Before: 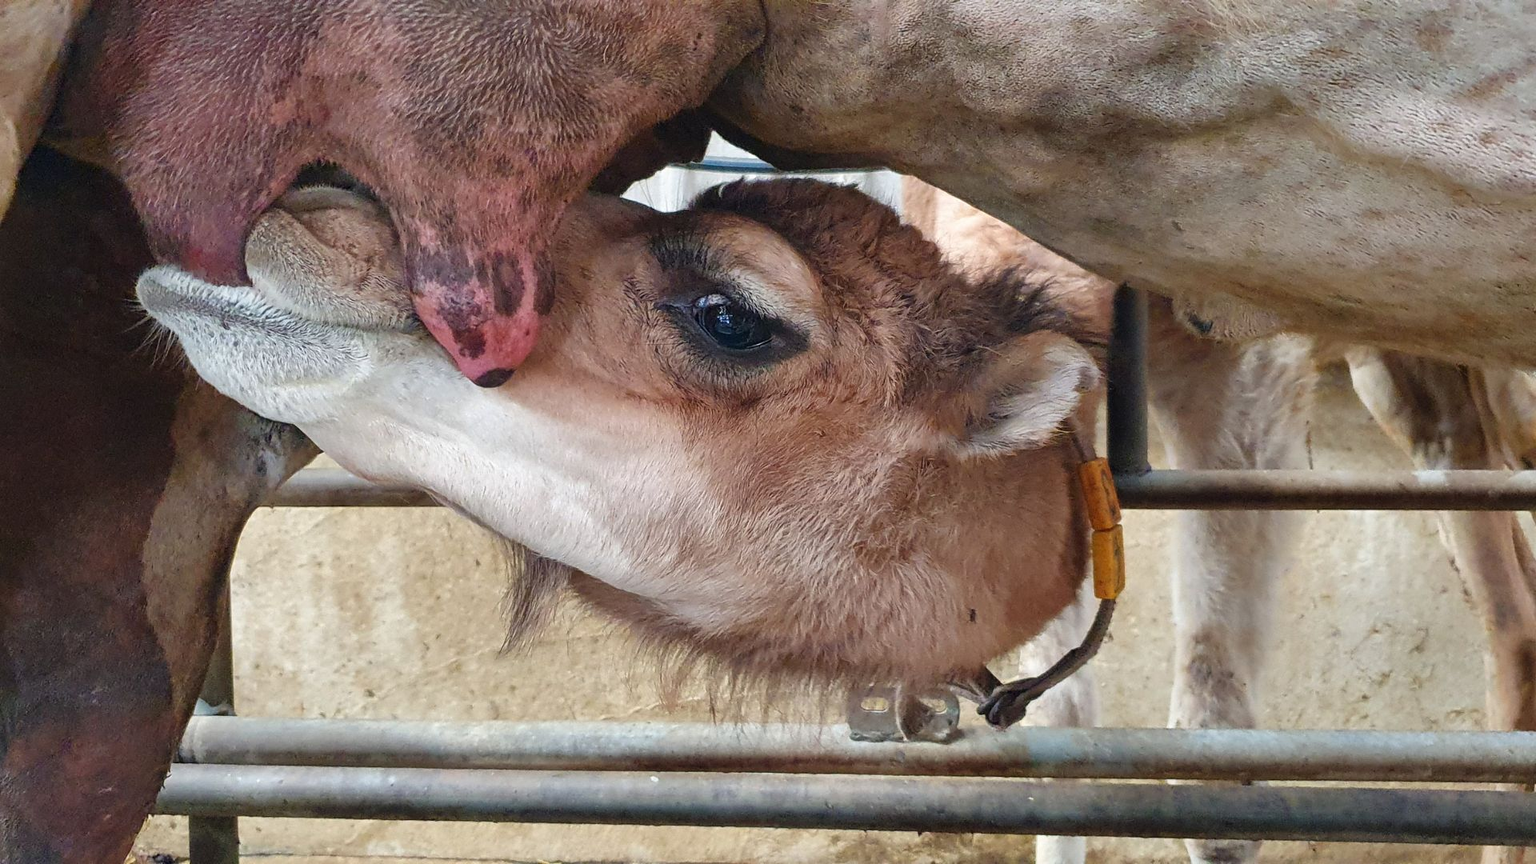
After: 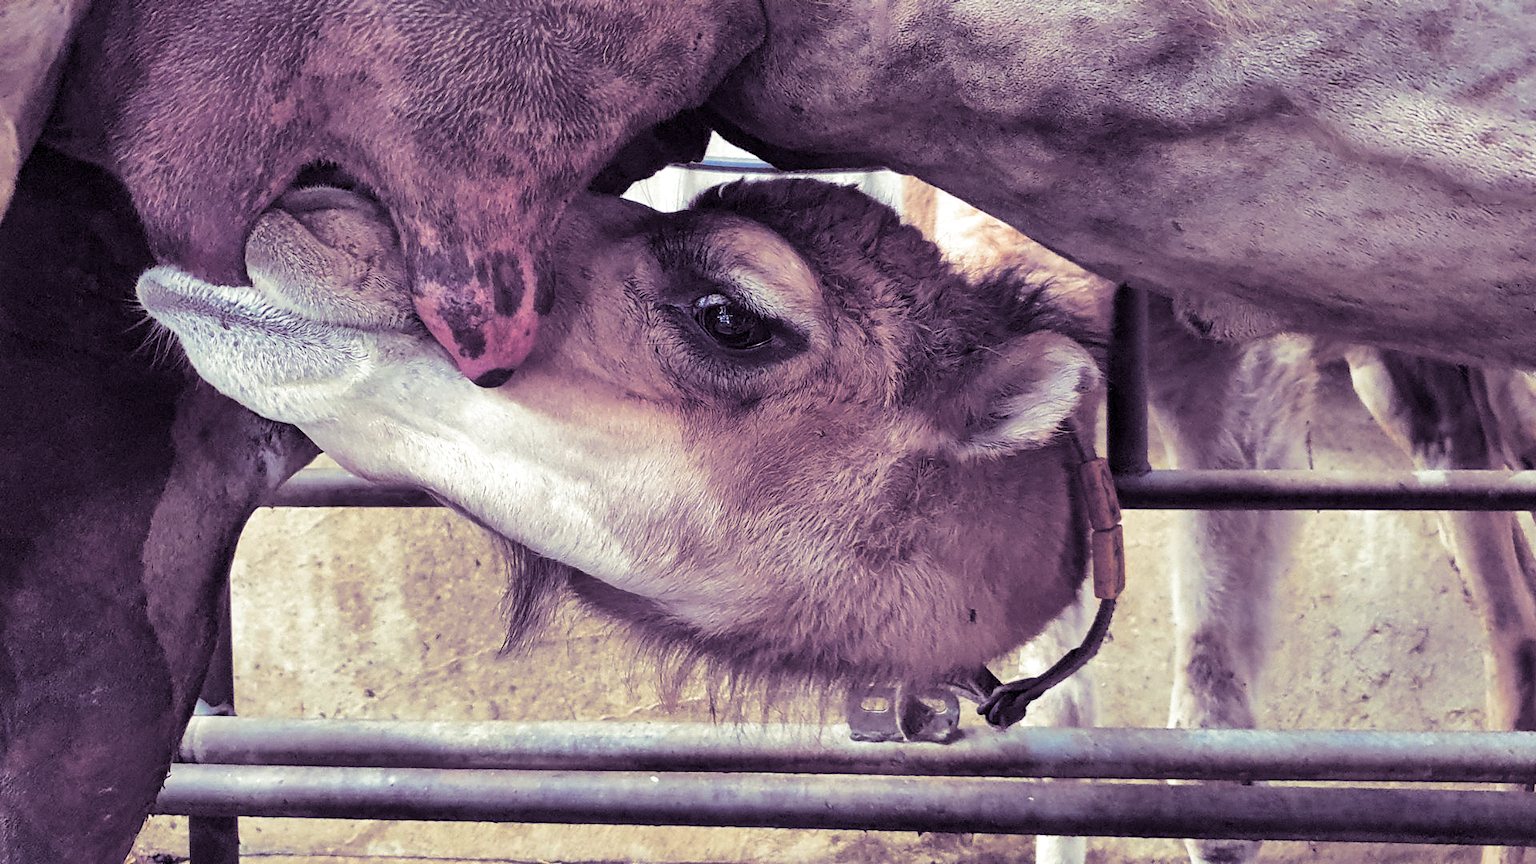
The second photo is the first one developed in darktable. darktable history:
color balance rgb: global offset › luminance -0.51%, perceptual saturation grading › global saturation 27.53%, perceptual saturation grading › highlights -25%, perceptual saturation grading › shadows 25%, perceptual brilliance grading › highlights 6.62%, perceptual brilliance grading › mid-tones 17.07%, perceptual brilliance grading › shadows -5.23%
shadows and highlights: soften with gaussian
split-toning: shadows › hue 266.4°, shadows › saturation 0.4, highlights › hue 61.2°, highlights › saturation 0.3, compress 0%
